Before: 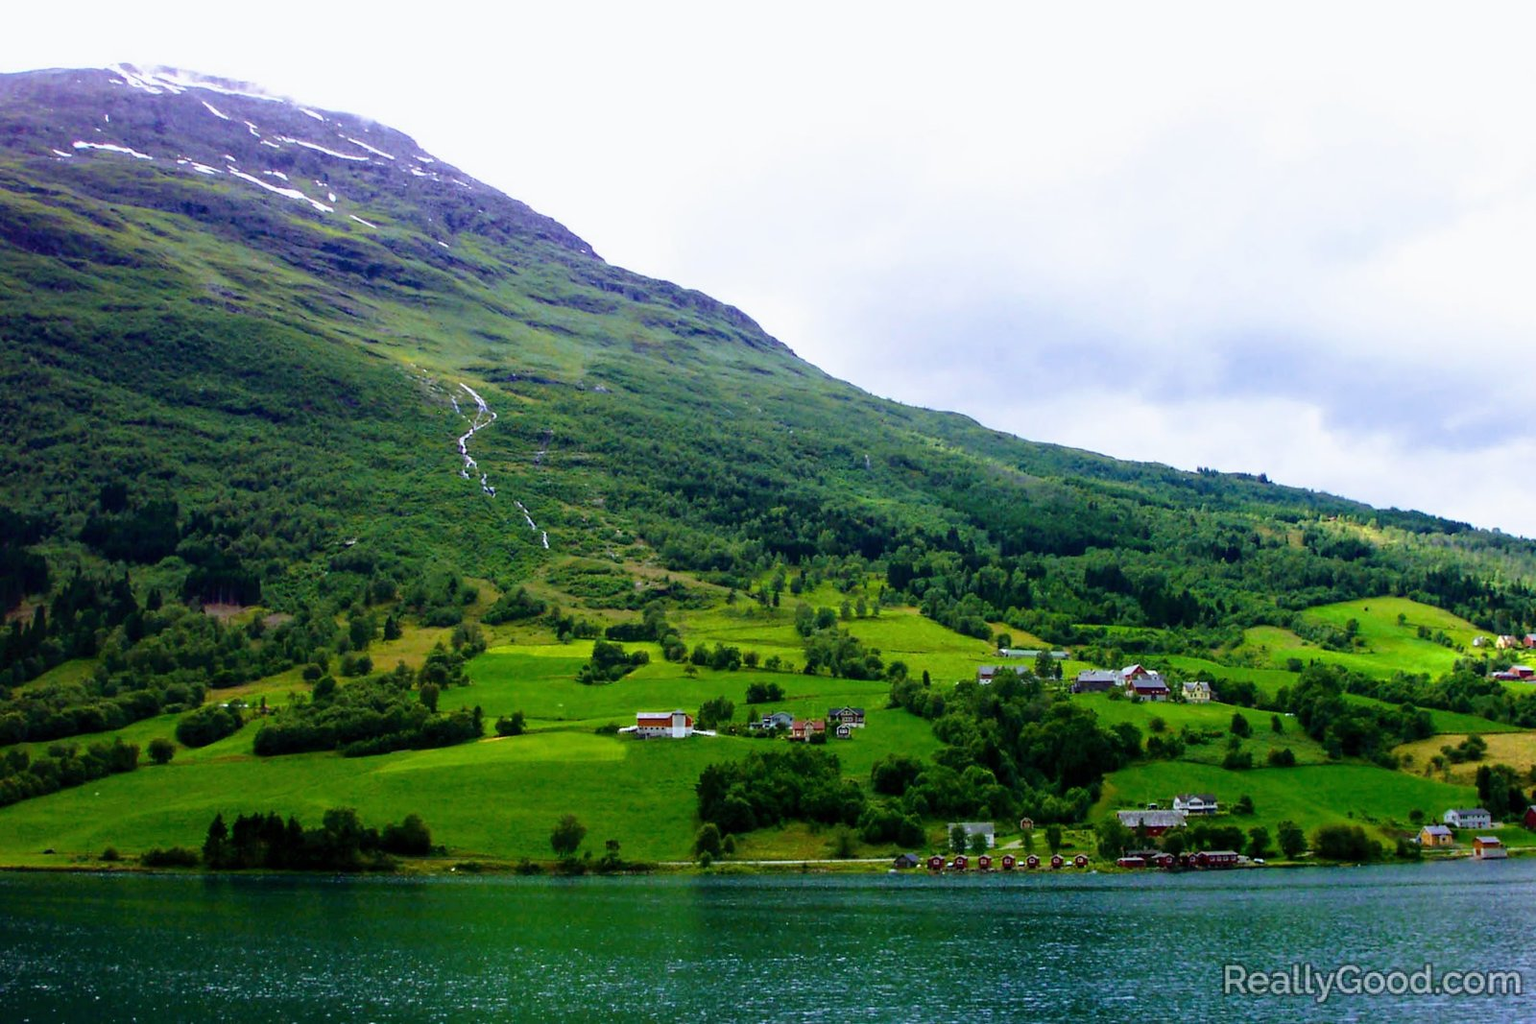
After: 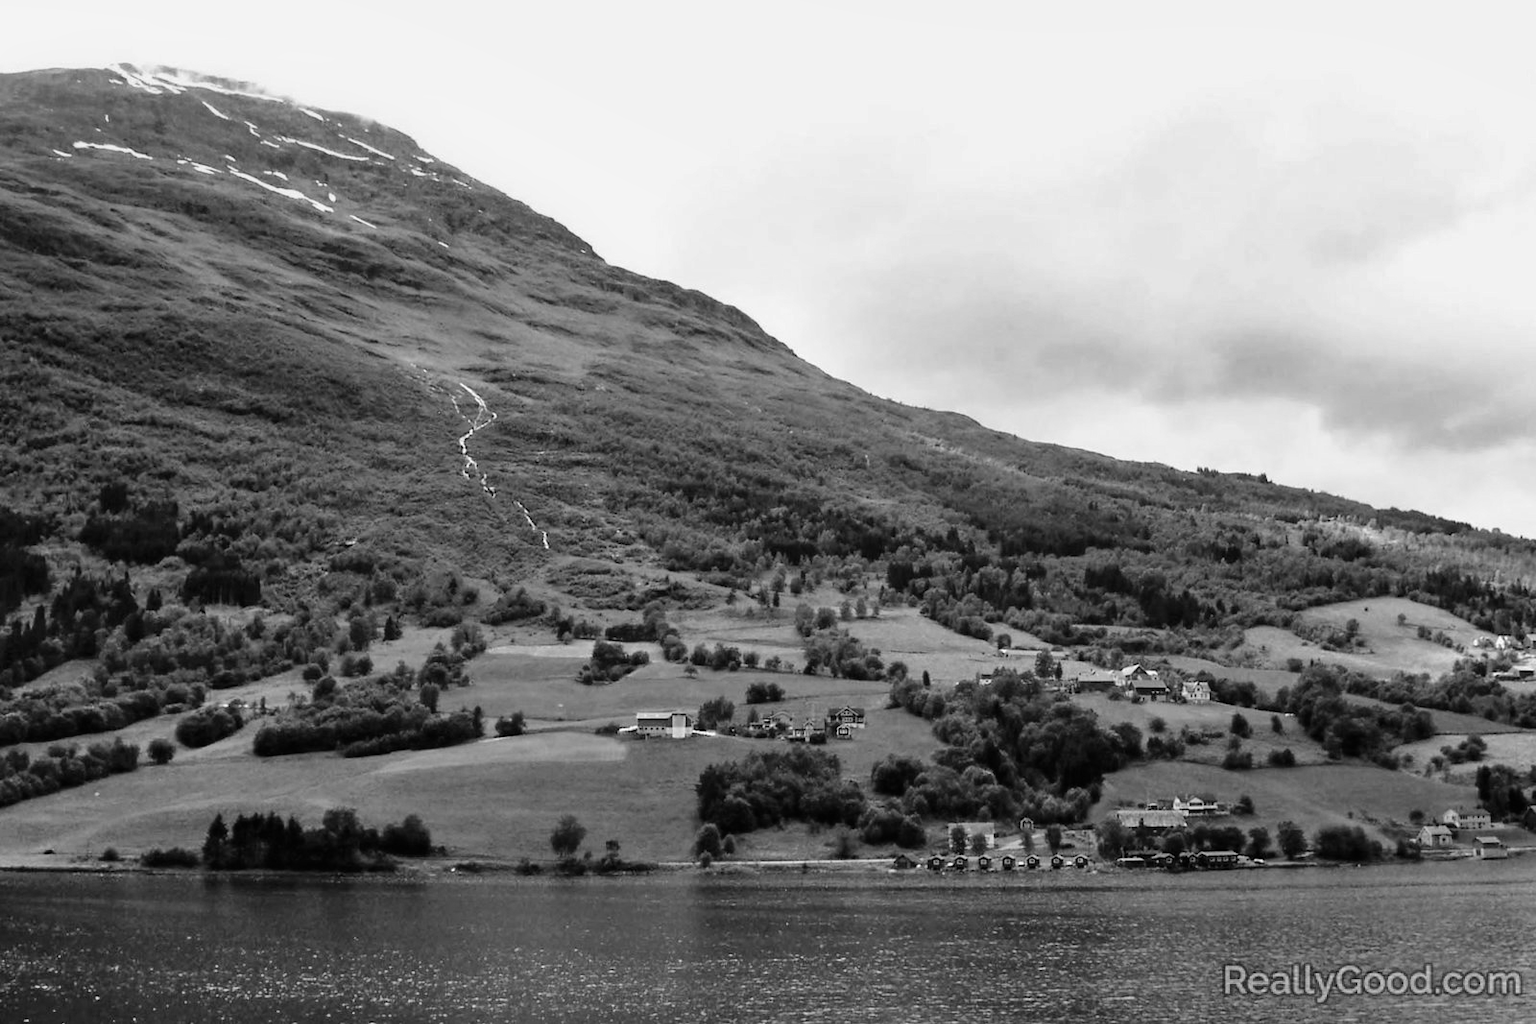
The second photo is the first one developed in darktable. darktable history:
shadows and highlights: low approximation 0.01, soften with gaussian
color balance: lift [1, 0.998, 1.001, 1.002], gamma [1, 1.02, 1, 0.98], gain [1, 1.02, 1.003, 0.98]
monochrome: a -6.99, b 35.61, size 1.4
